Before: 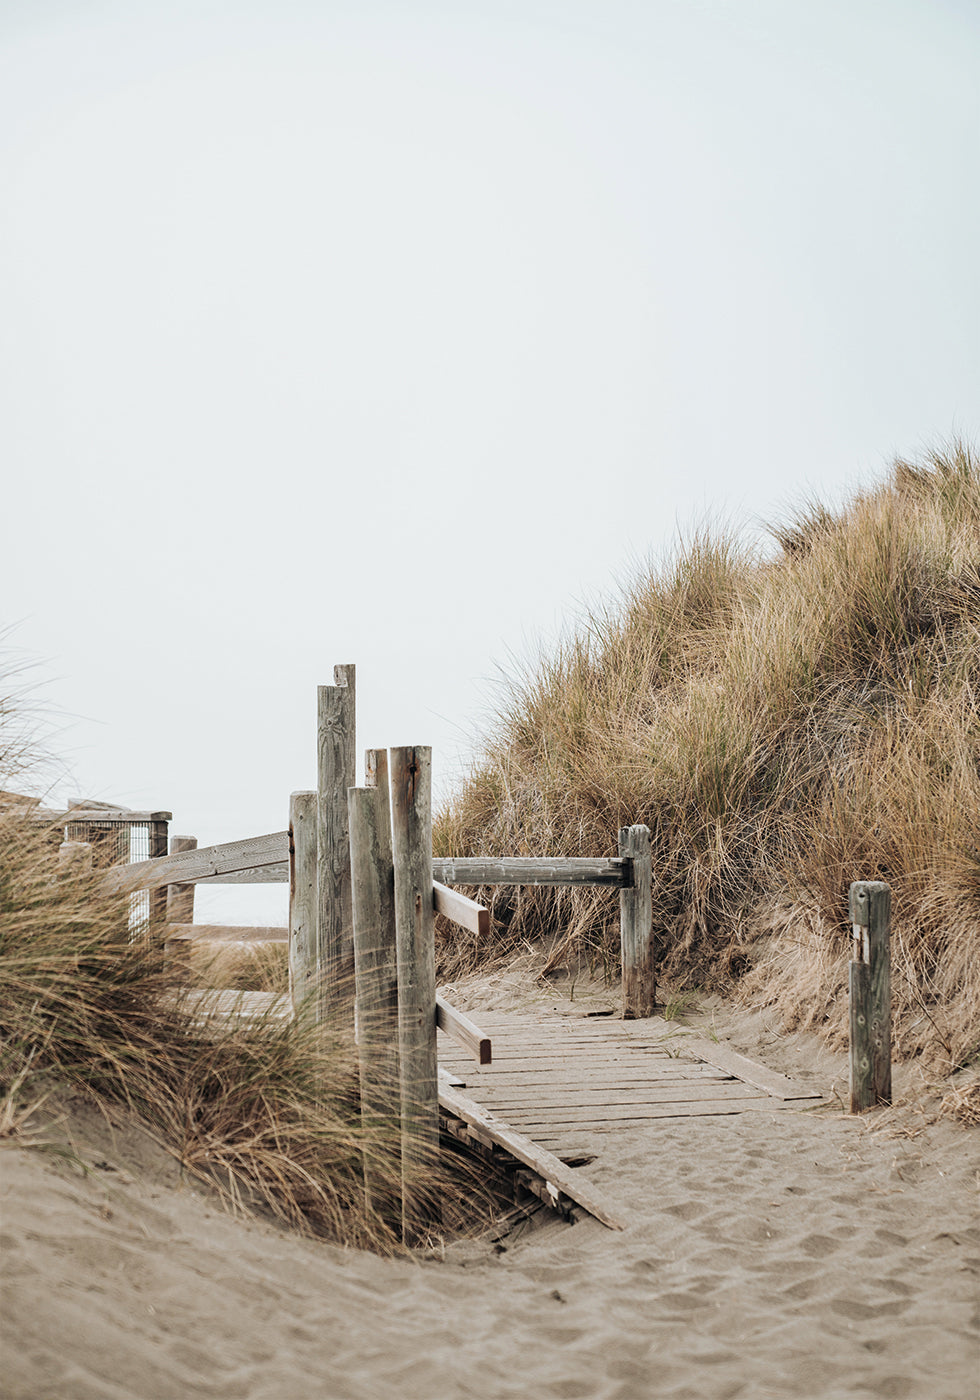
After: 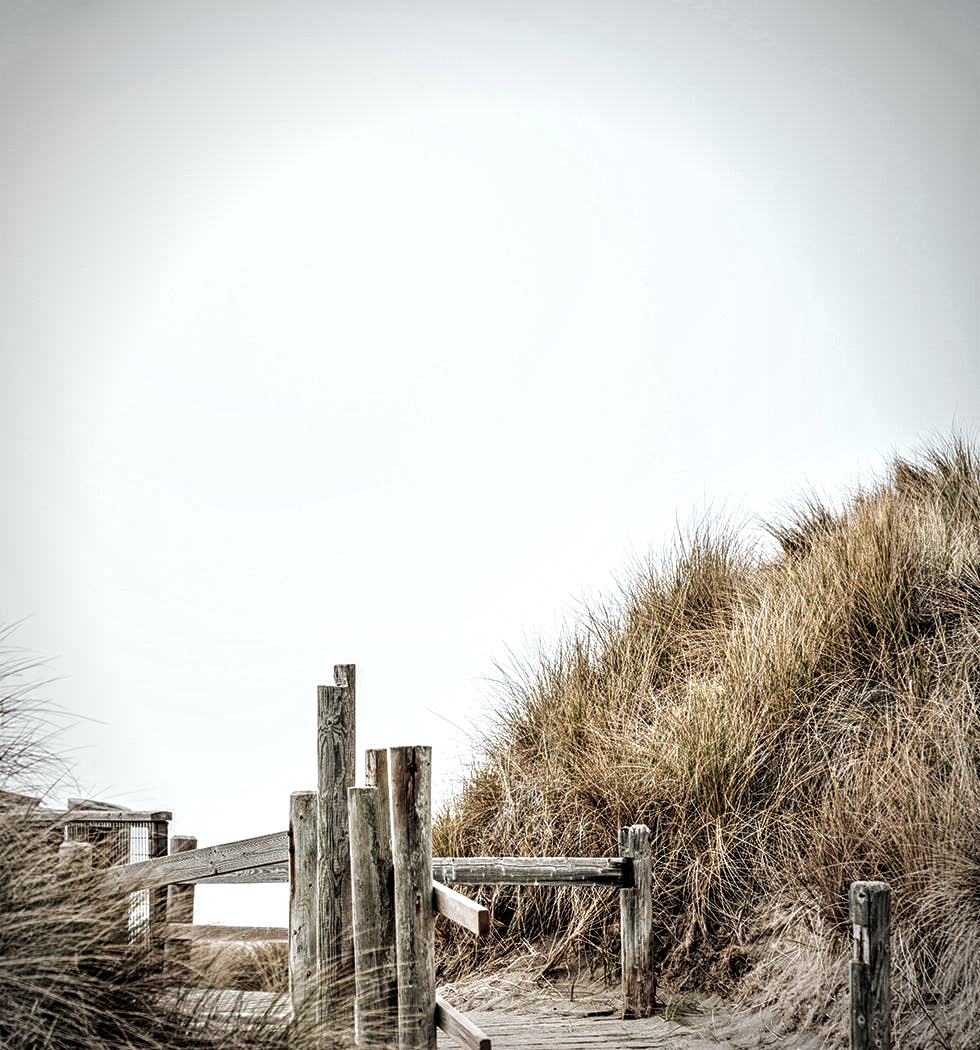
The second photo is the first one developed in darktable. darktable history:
vignetting: center (0, 0.008), automatic ratio true
local contrast: highlights 59%, detail 146%
crop: bottom 24.981%
contrast equalizer: octaves 7, y [[0.51, 0.537, 0.559, 0.574, 0.599, 0.618], [0.5 ×6], [0.5 ×6], [0 ×6], [0 ×6]]
exposure: exposure 0.19 EV, compensate highlight preservation false
color balance rgb: power › luminance -8.878%, perceptual saturation grading › global saturation 0.515%
